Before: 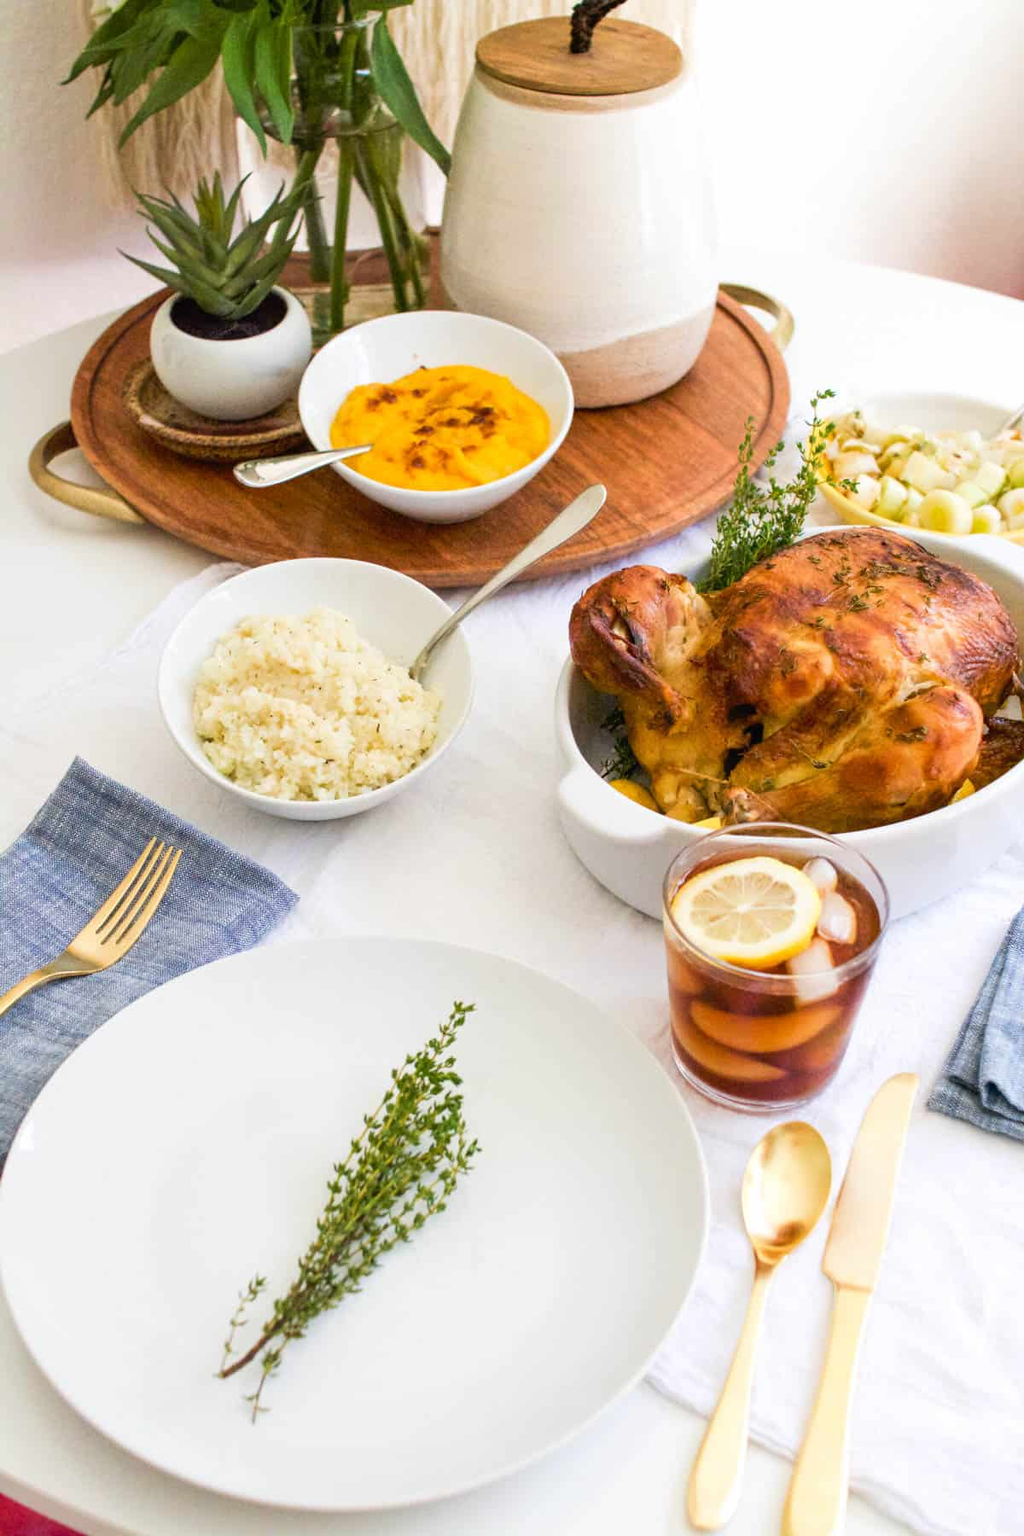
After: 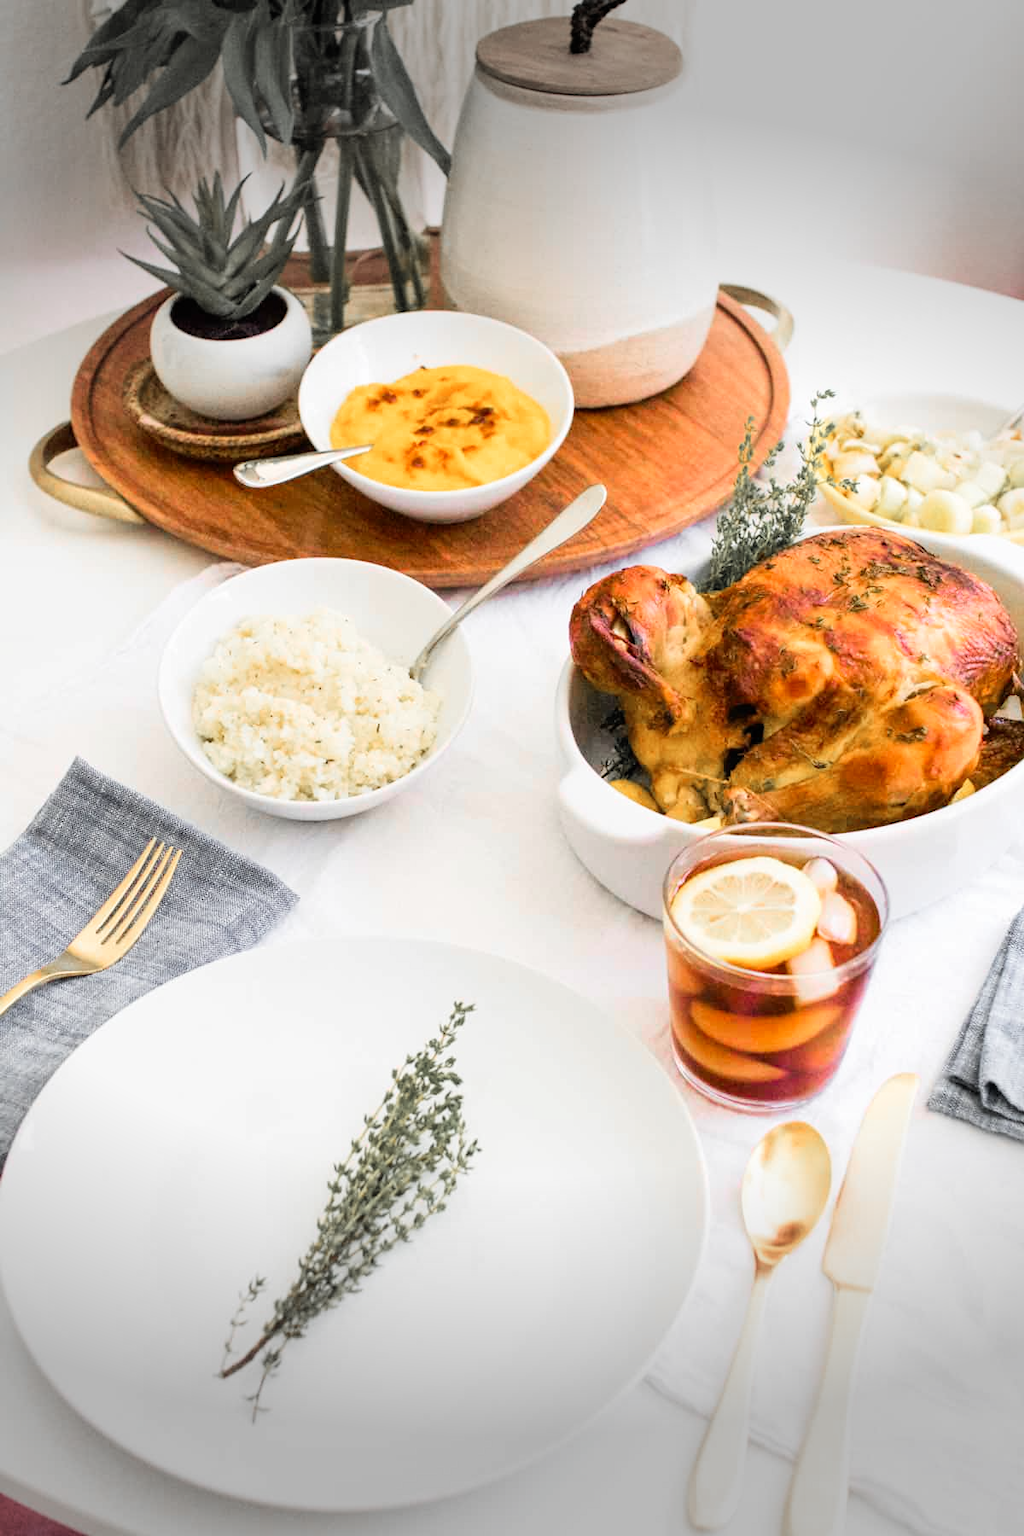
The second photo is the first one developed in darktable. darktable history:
tone curve: curves: ch0 [(0, 0) (0.004, 0.001) (0.133, 0.112) (0.325, 0.362) (0.832, 0.893) (1, 1)], color space Lab, linked channels, preserve colors none
white balance: emerald 1
vignetting: fall-off start 79.43%, saturation -0.649, width/height ratio 1.327, unbound false
color zones: curves: ch1 [(0, 0.638) (0.193, 0.442) (0.286, 0.15) (0.429, 0.14) (0.571, 0.142) (0.714, 0.154) (0.857, 0.175) (1, 0.638)]
